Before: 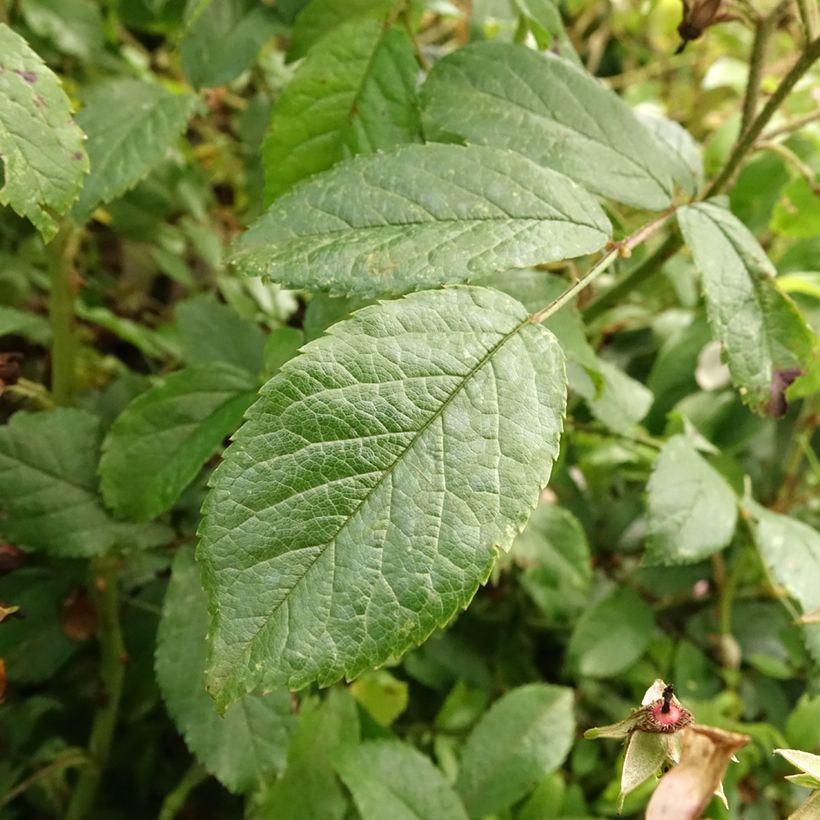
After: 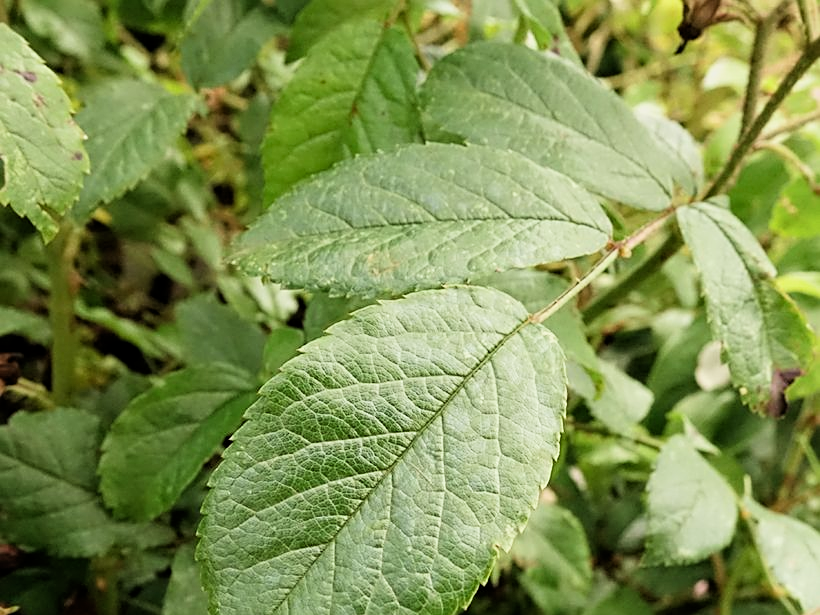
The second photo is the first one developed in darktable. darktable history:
filmic rgb: middle gray luminance 12.85%, black relative exposure -10.18 EV, white relative exposure 3.47 EV, target black luminance 0%, hardness 5.68, latitude 45.13%, contrast 1.217, highlights saturation mix 5.65%, shadows ↔ highlights balance 27.36%
sharpen: on, module defaults
exposure: exposure 0.127 EV, compensate exposure bias true, compensate highlight preservation false
crop: bottom 24.978%
